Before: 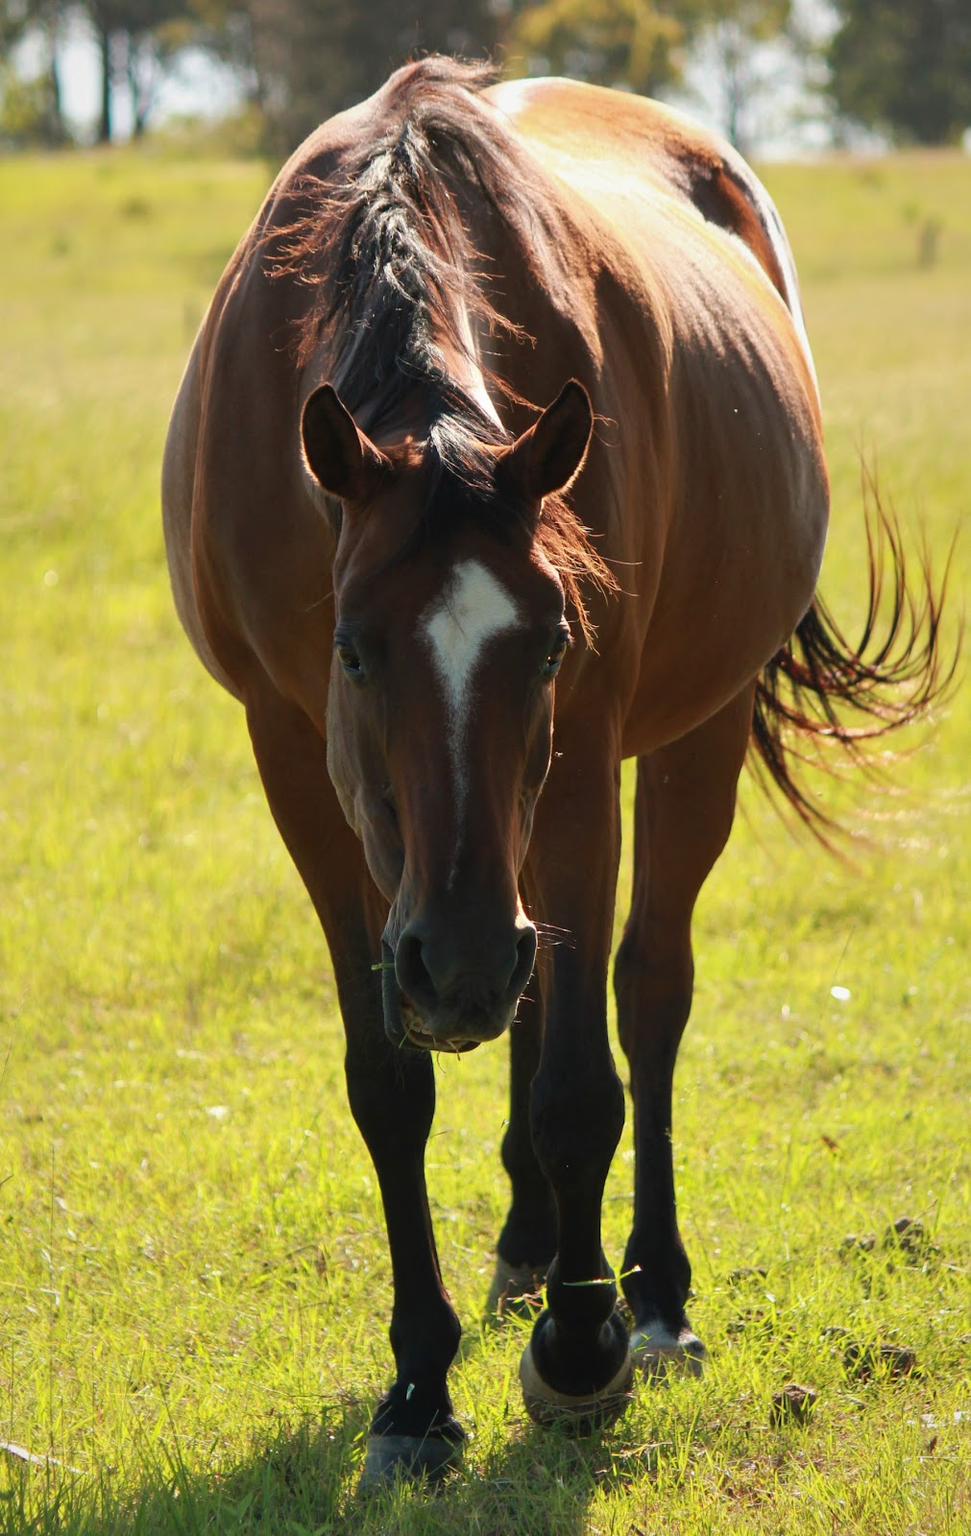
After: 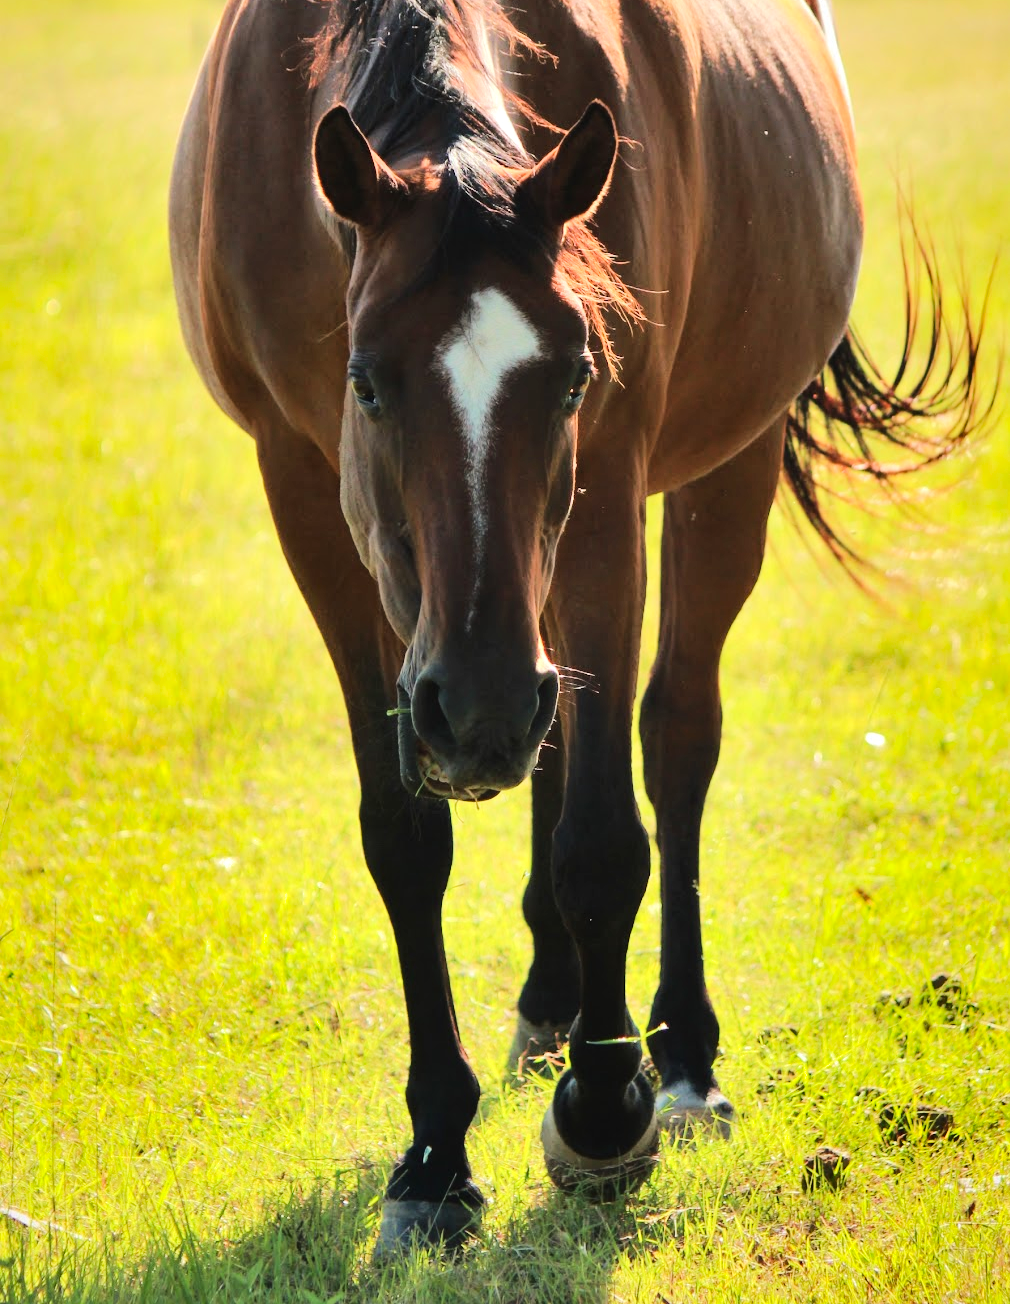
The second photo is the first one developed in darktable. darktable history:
tone equalizer: -7 EV 0.159 EV, -6 EV 0.579 EV, -5 EV 1.18 EV, -4 EV 1.35 EV, -3 EV 1.17 EV, -2 EV 0.6 EV, -1 EV 0.166 EV, edges refinement/feathering 500, mask exposure compensation -1.57 EV, preserve details no
crop and rotate: top 18.459%
shadows and highlights: low approximation 0.01, soften with gaussian
